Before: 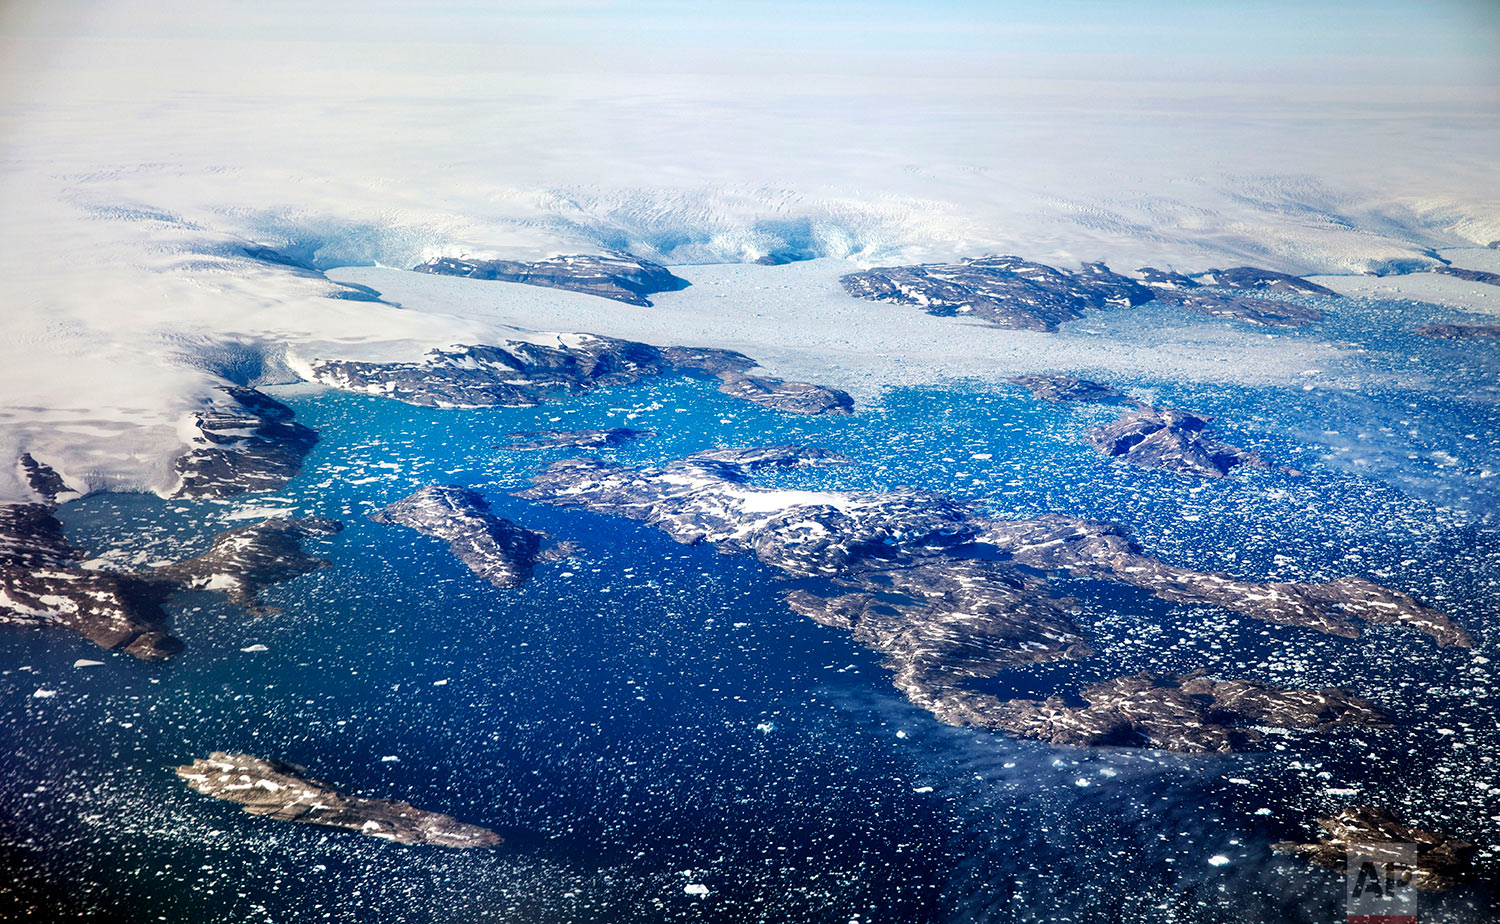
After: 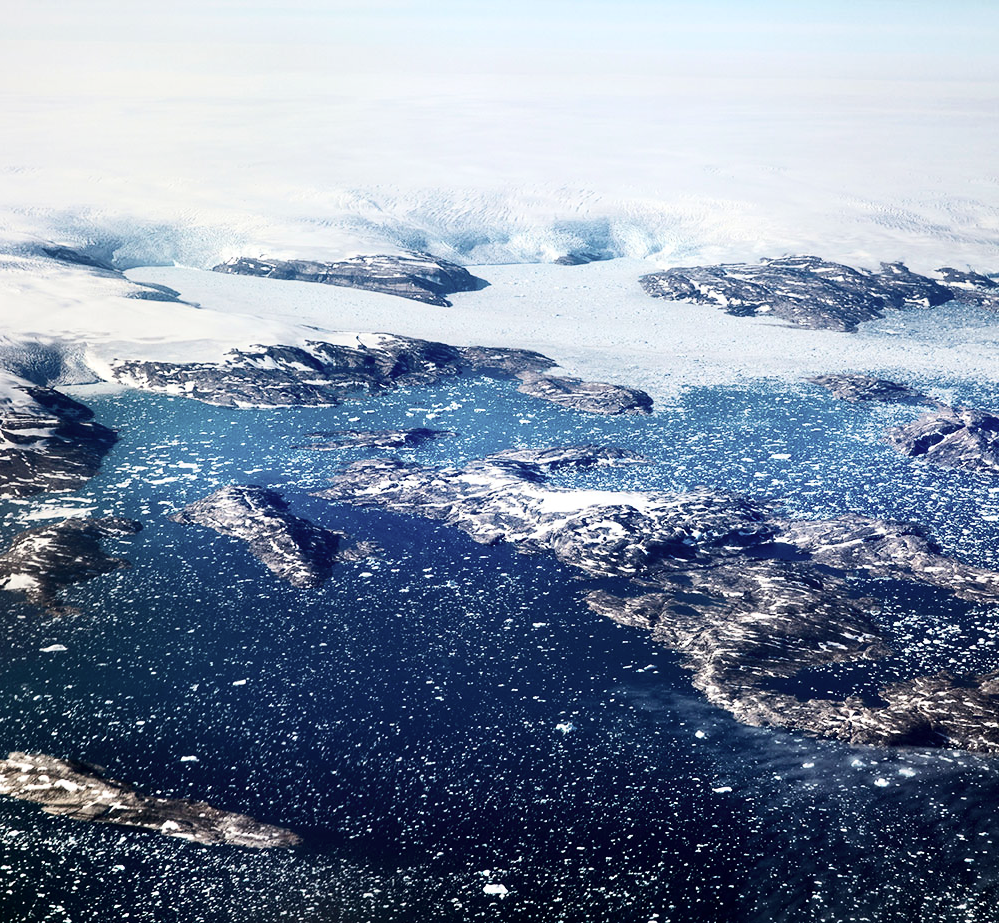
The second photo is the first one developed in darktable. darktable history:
crop and rotate: left 13.464%, right 19.908%
contrast brightness saturation: contrast 0.251, saturation -0.322
